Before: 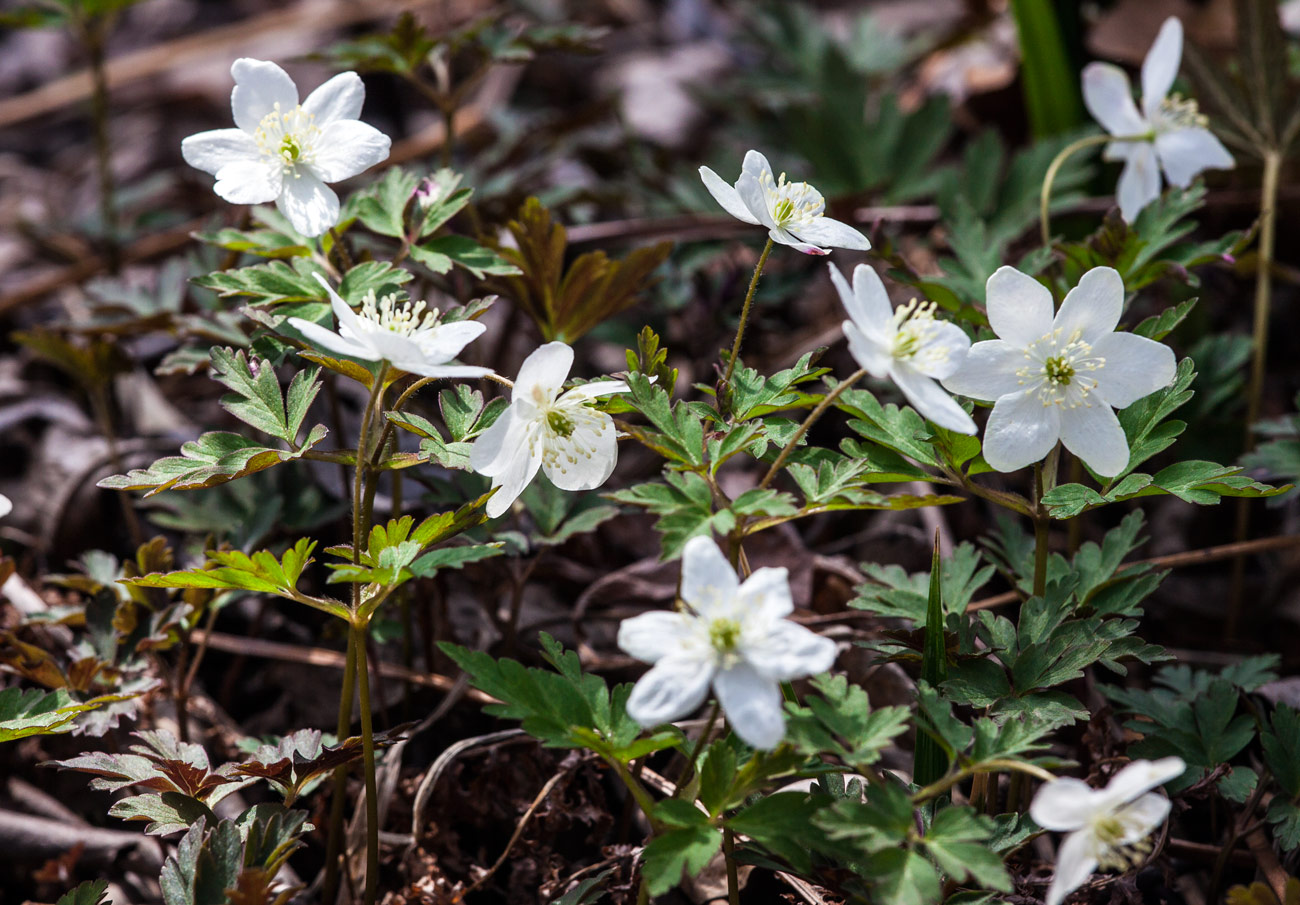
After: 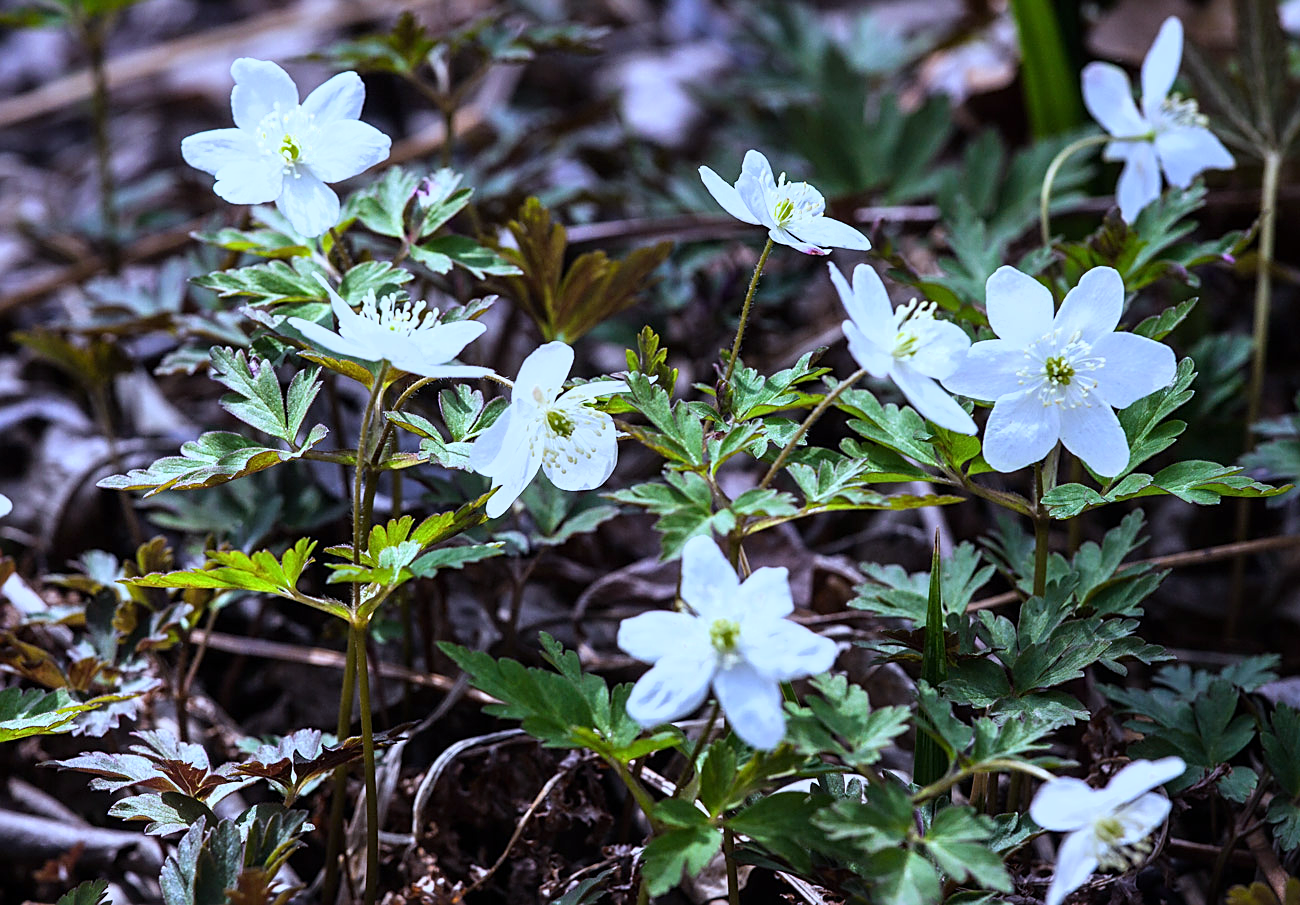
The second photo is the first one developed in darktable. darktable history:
sharpen: on, module defaults
tone curve: curves: ch0 [(0, 0) (0.541, 0.628) (0.906, 0.997)]
white balance: red 0.871, blue 1.249
